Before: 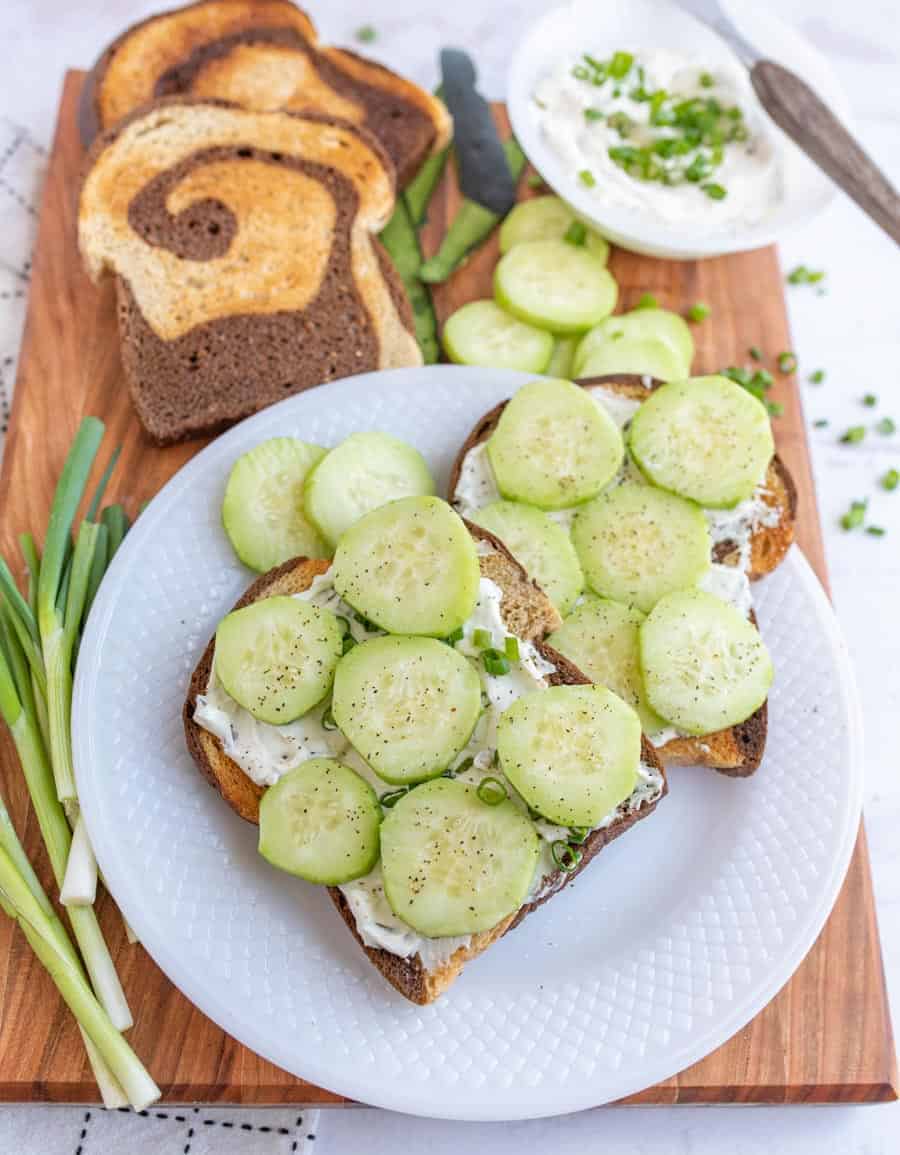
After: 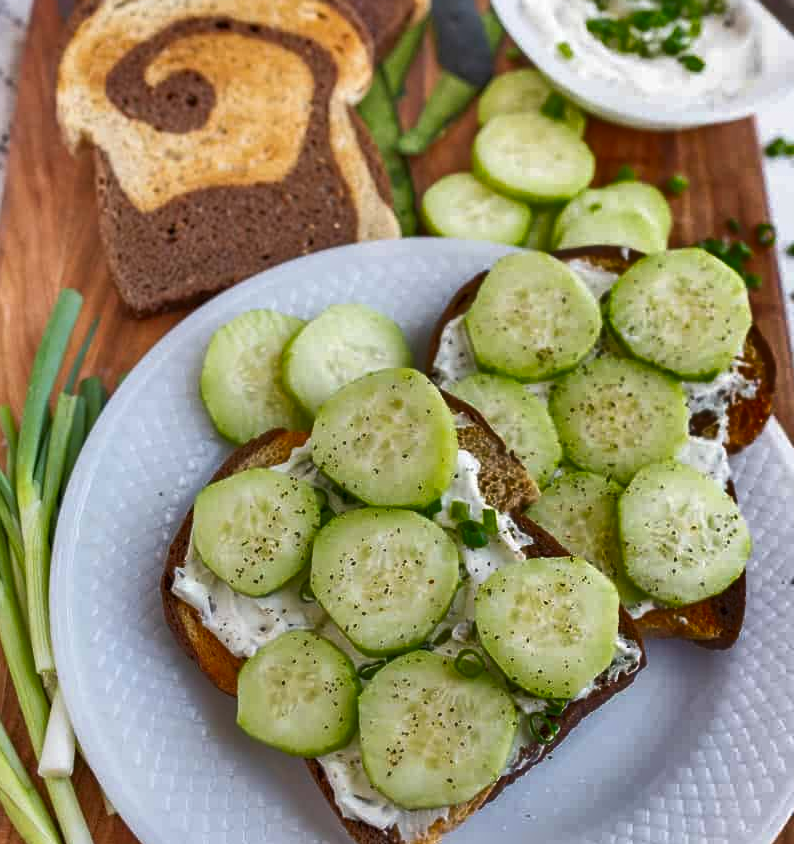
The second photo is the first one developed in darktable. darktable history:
crop and rotate: left 2.447%, top 11.139%, right 9.224%, bottom 15.75%
shadows and highlights: shadows 24.57, highlights -78.78, soften with gaussian
